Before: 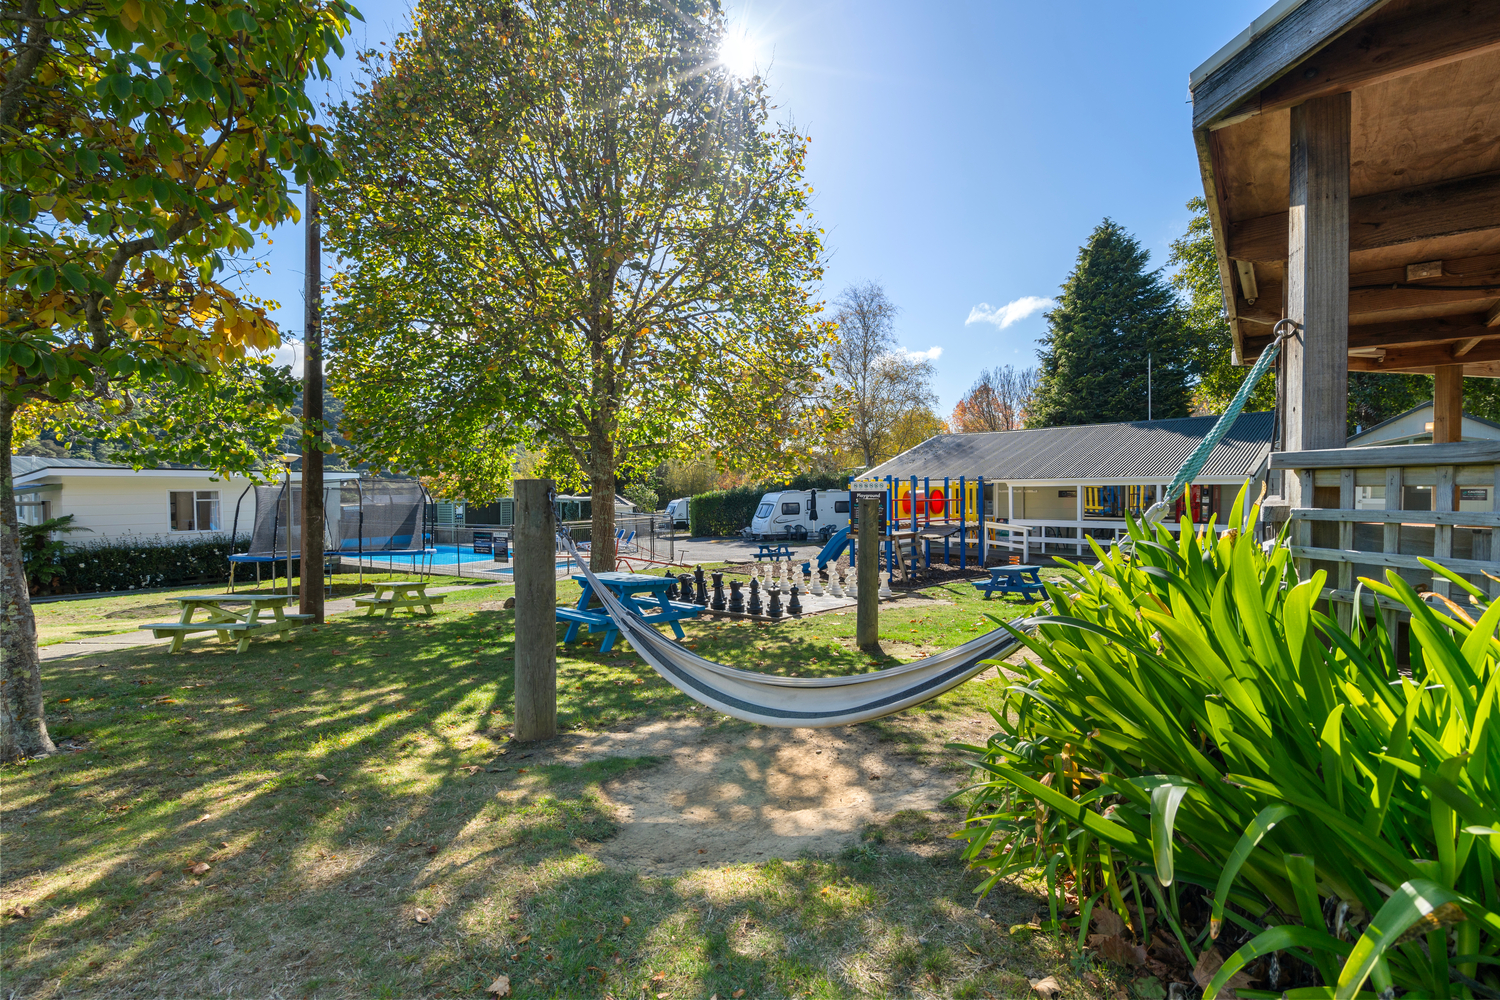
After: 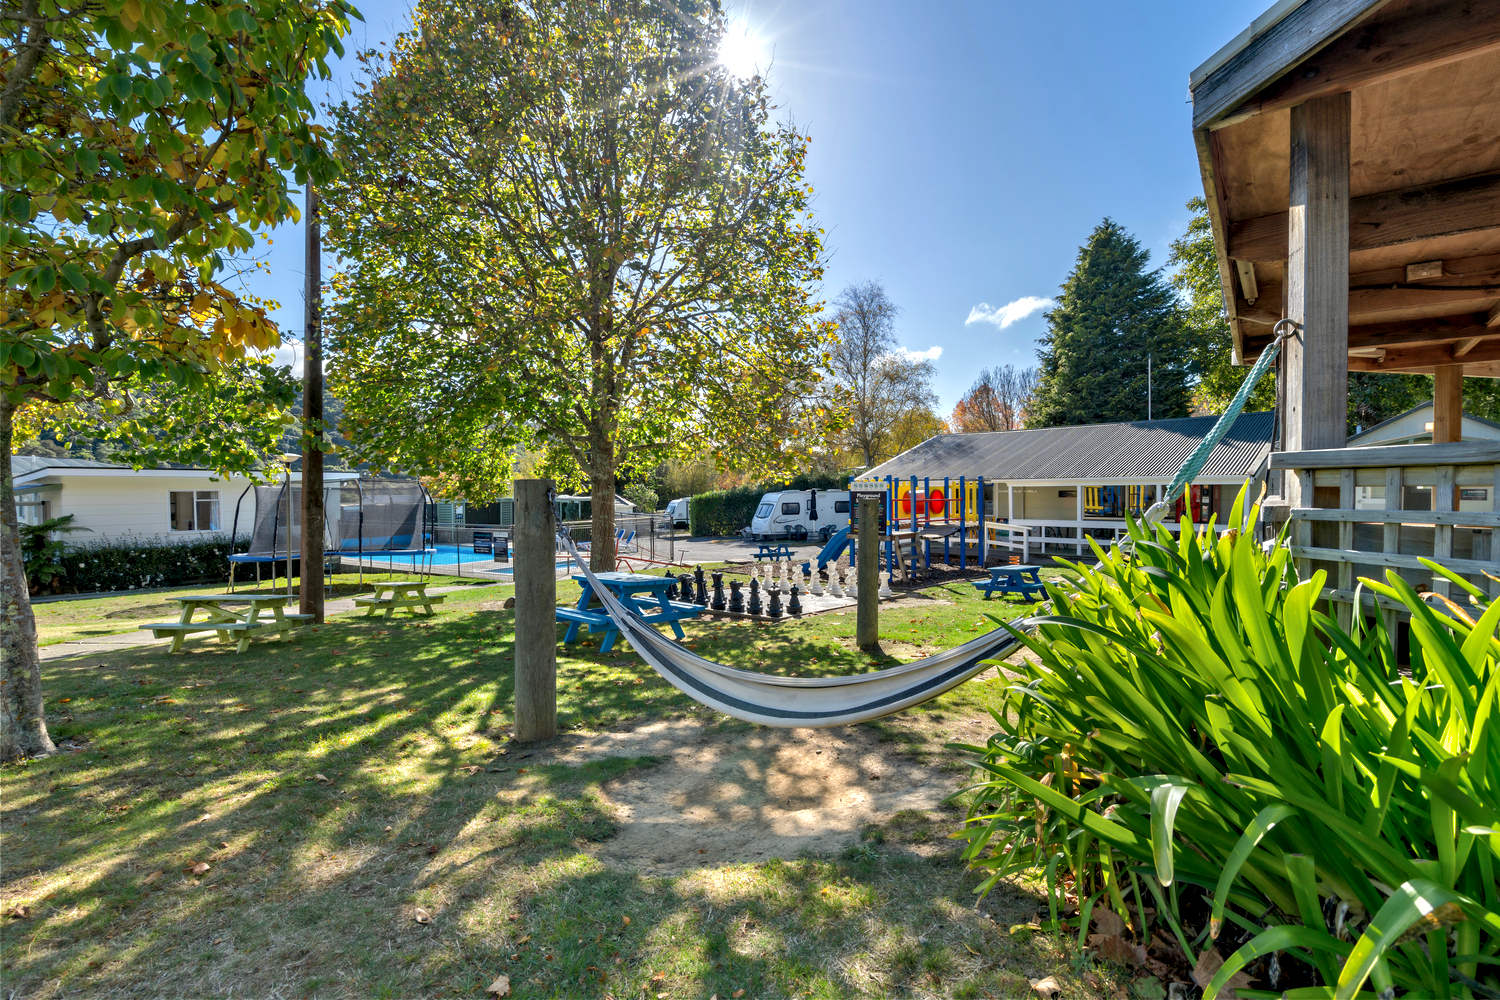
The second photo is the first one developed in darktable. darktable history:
contrast equalizer: y [[0.511, 0.558, 0.631, 0.632, 0.559, 0.512], [0.5 ×6], [0.507, 0.559, 0.627, 0.644, 0.647, 0.647], [0 ×6], [0 ×6]], mix 0.59
shadows and highlights: on, module defaults
